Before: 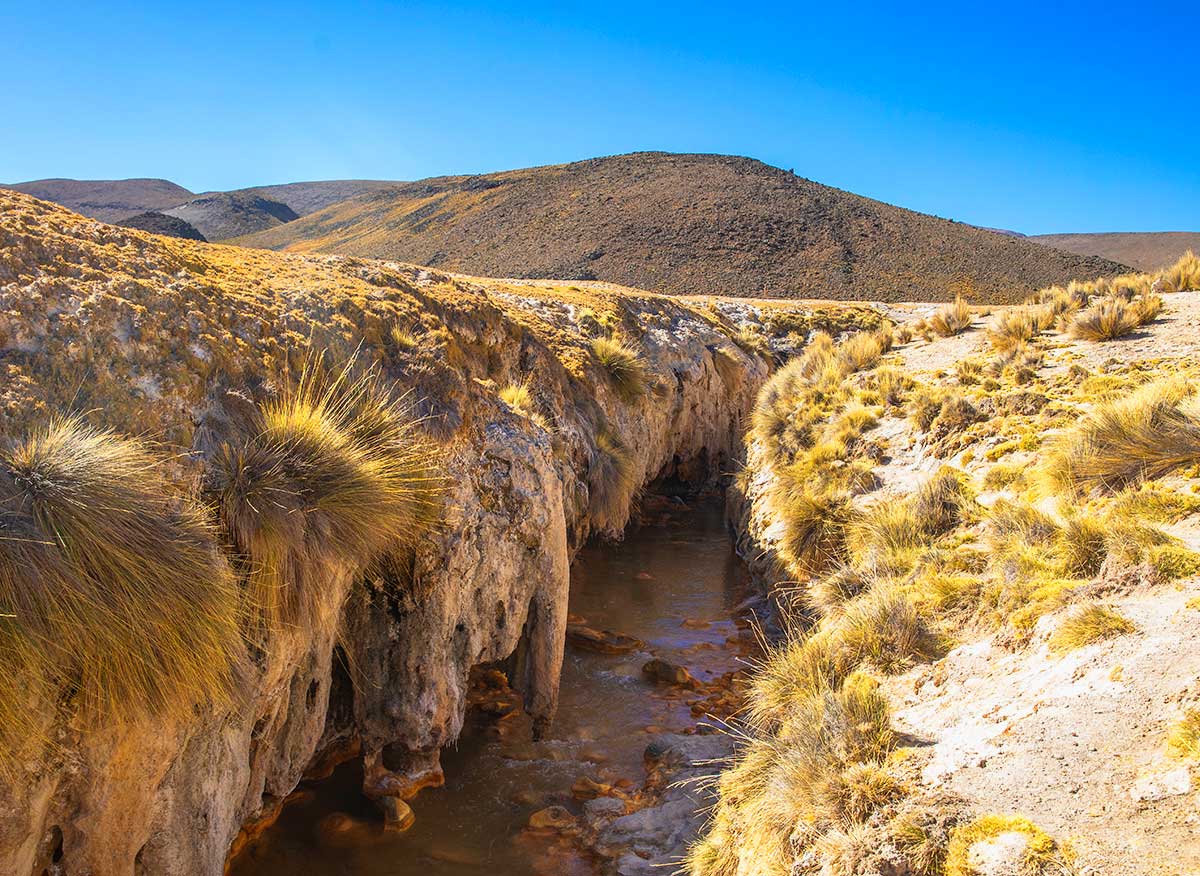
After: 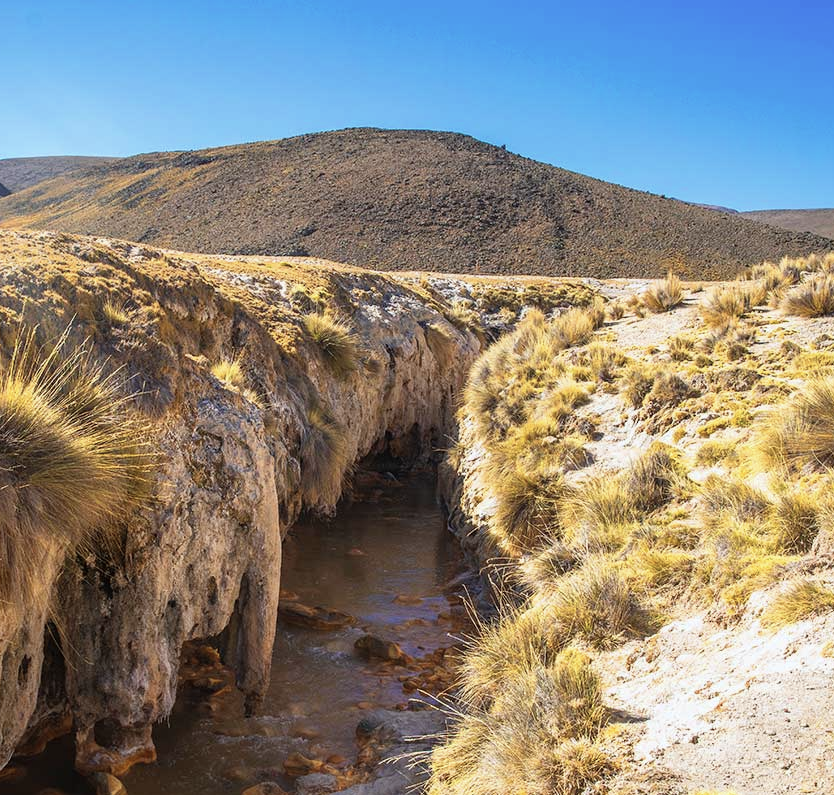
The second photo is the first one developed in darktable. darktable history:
white balance: red 0.982, blue 1.018
color correction: saturation 0.8
crop and rotate: left 24.034%, top 2.838%, right 6.406%, bottom 6.299%
